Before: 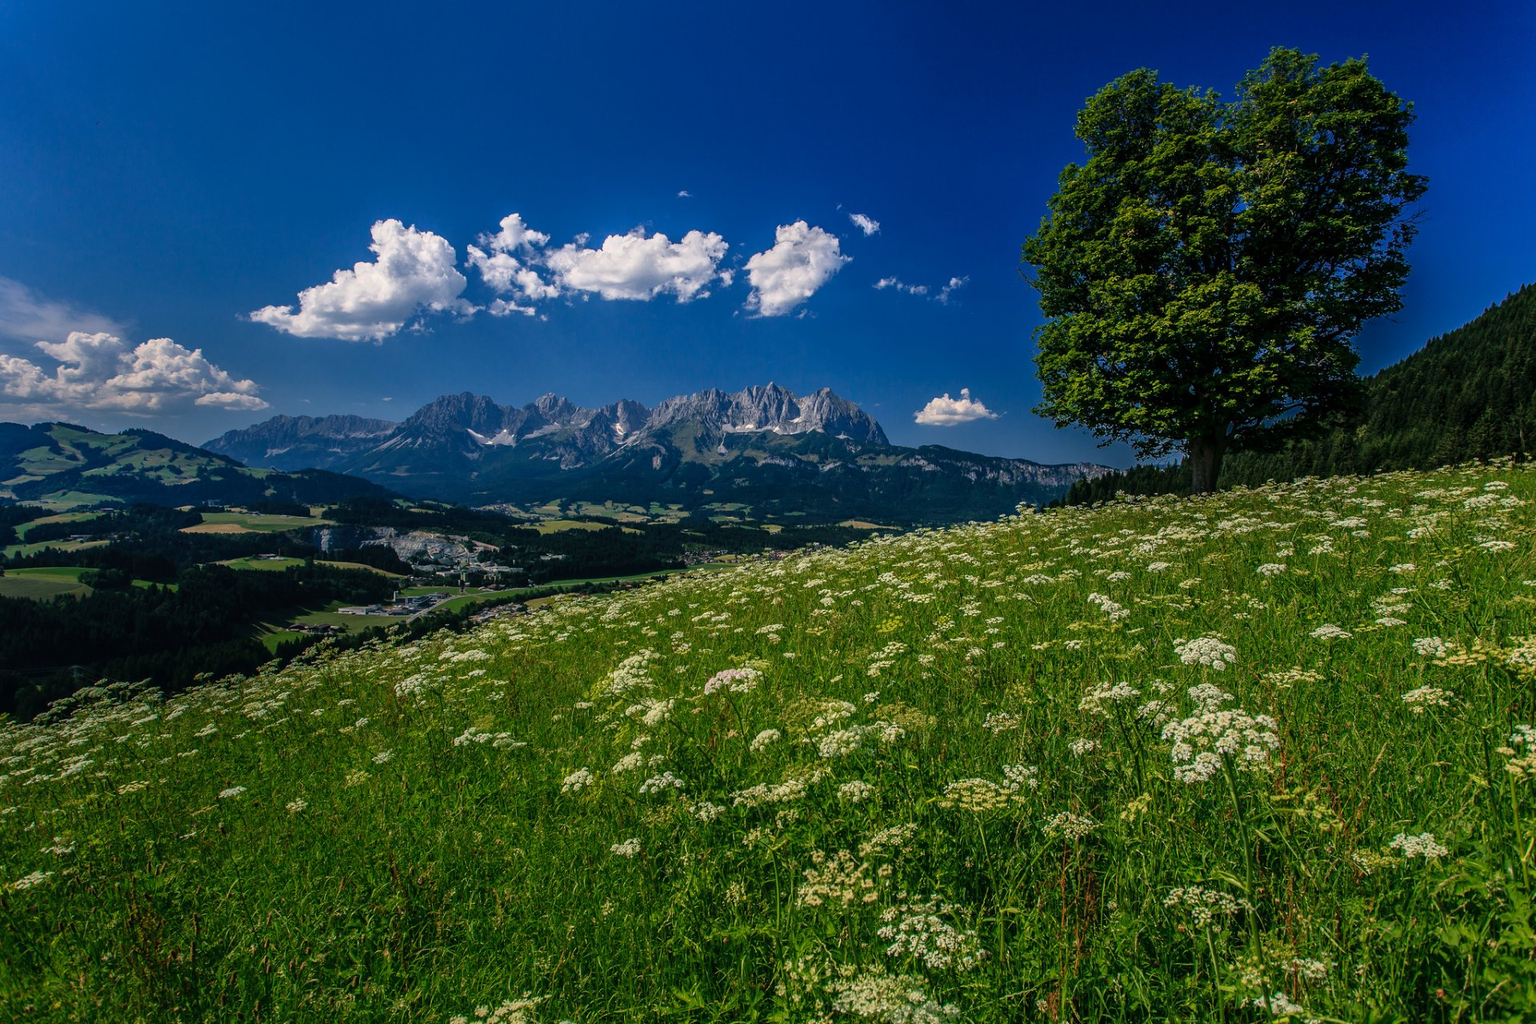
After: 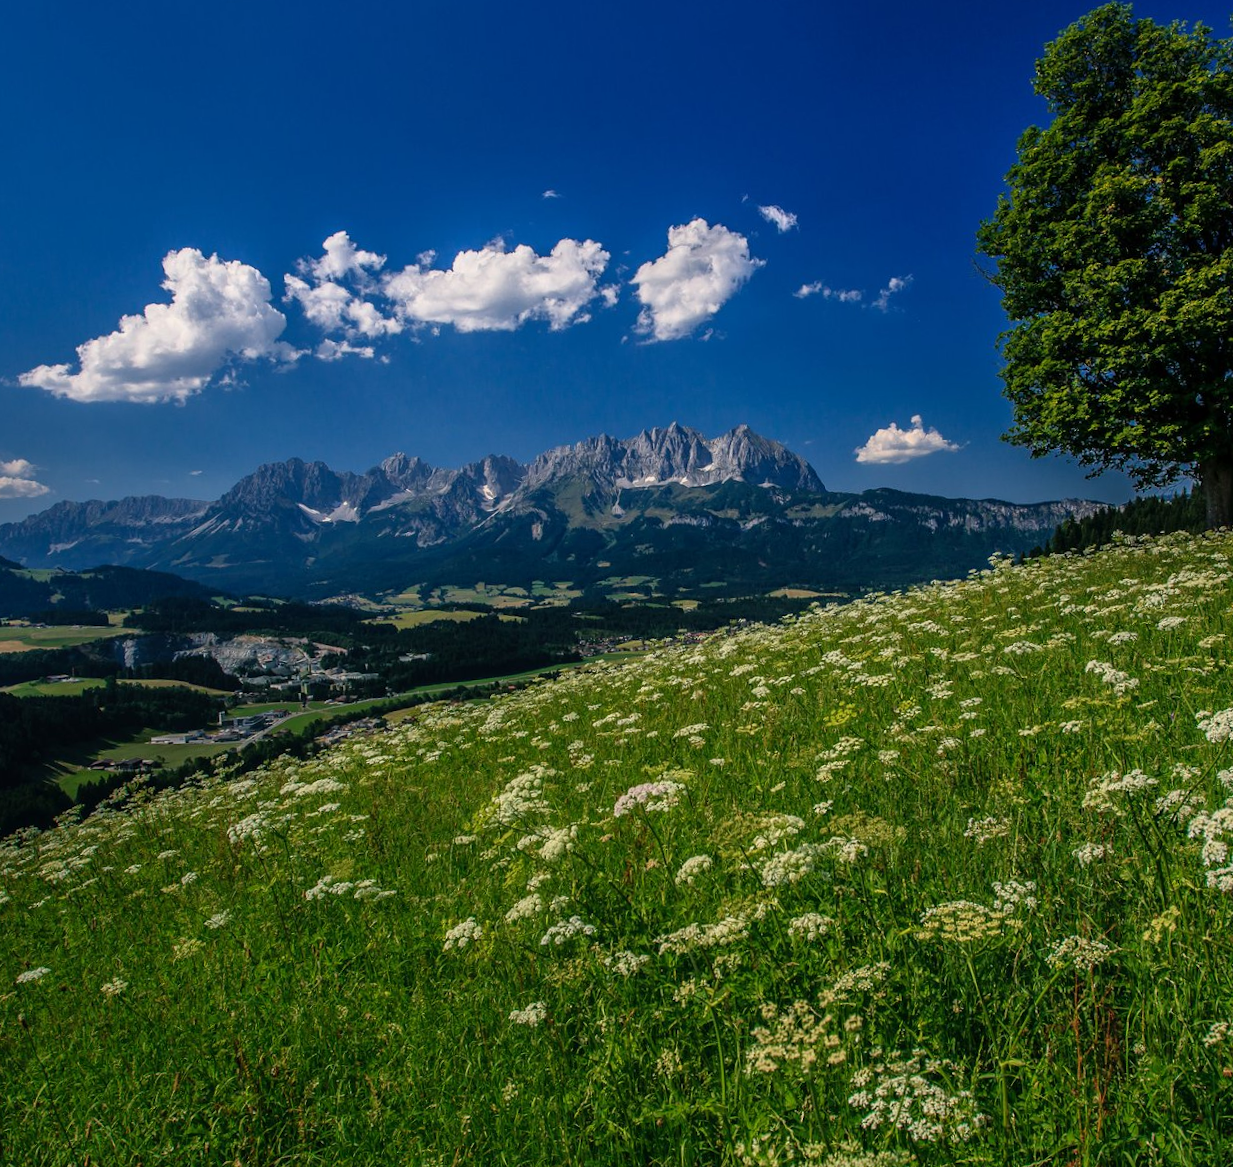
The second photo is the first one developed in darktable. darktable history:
crop and rotate: left 13.342%, right 19.991%
rotate and perspective: rotation -3.52°, crop left 0.036, crop right 0.964, crop top 0.081, crop bottom 0.919
